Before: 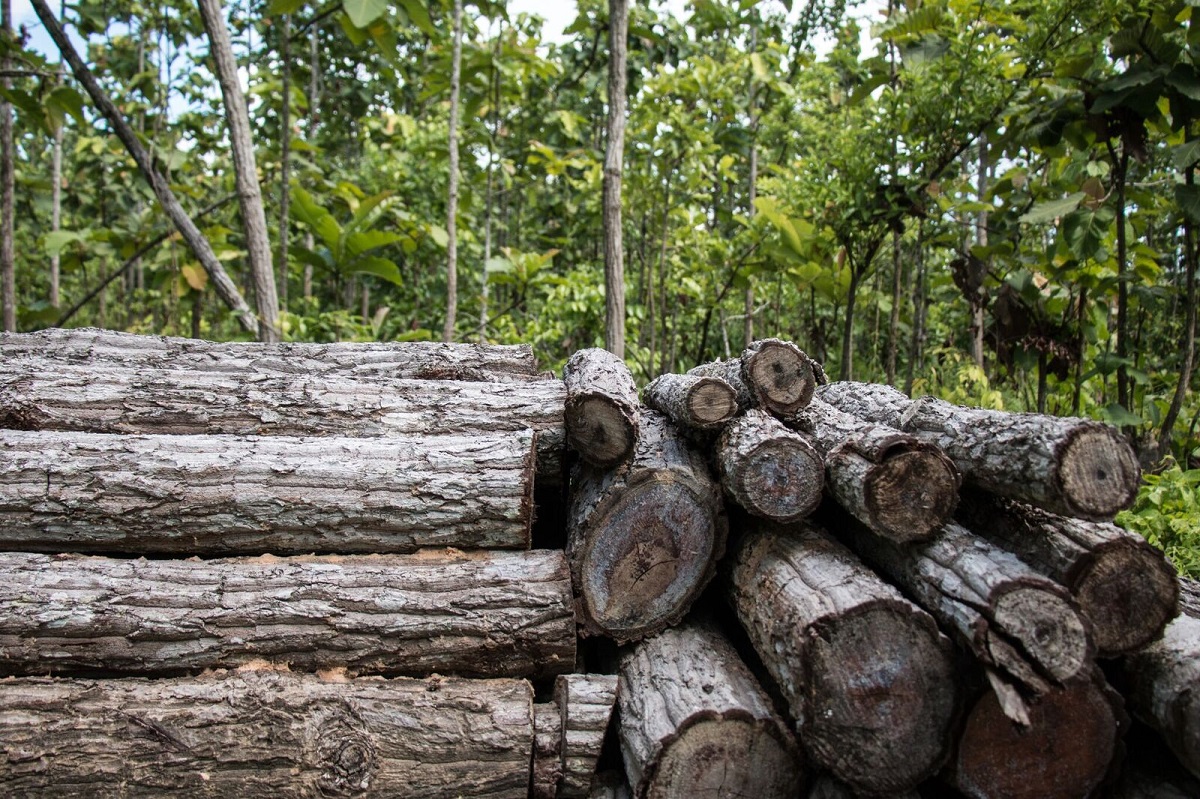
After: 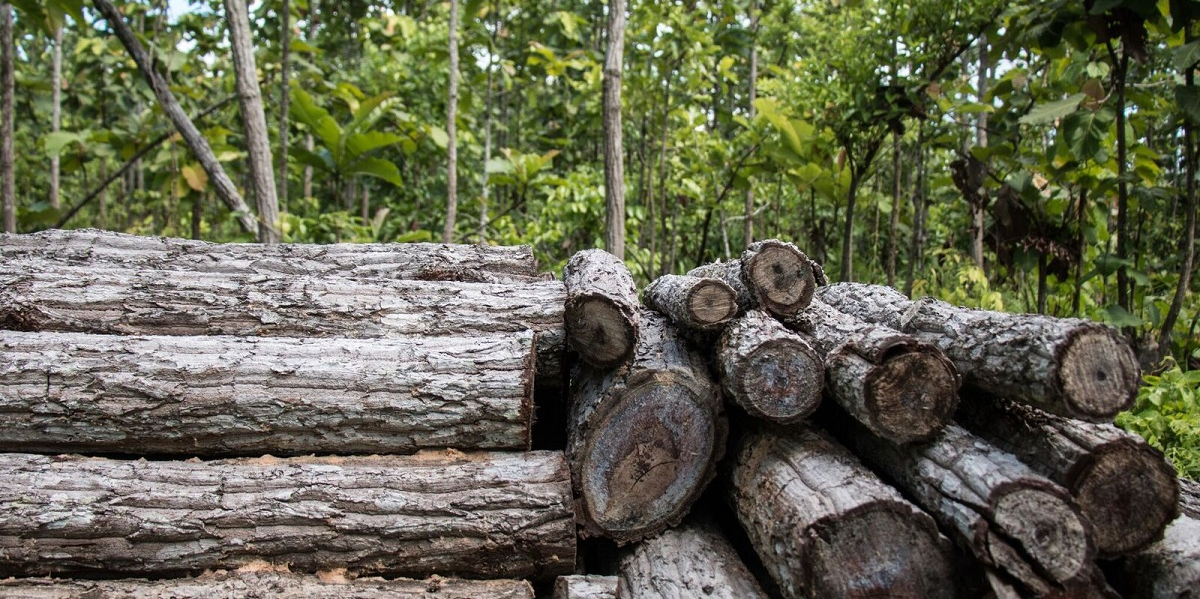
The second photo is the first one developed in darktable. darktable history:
crop and rotate: top 12.508%, bottom 12.48%
